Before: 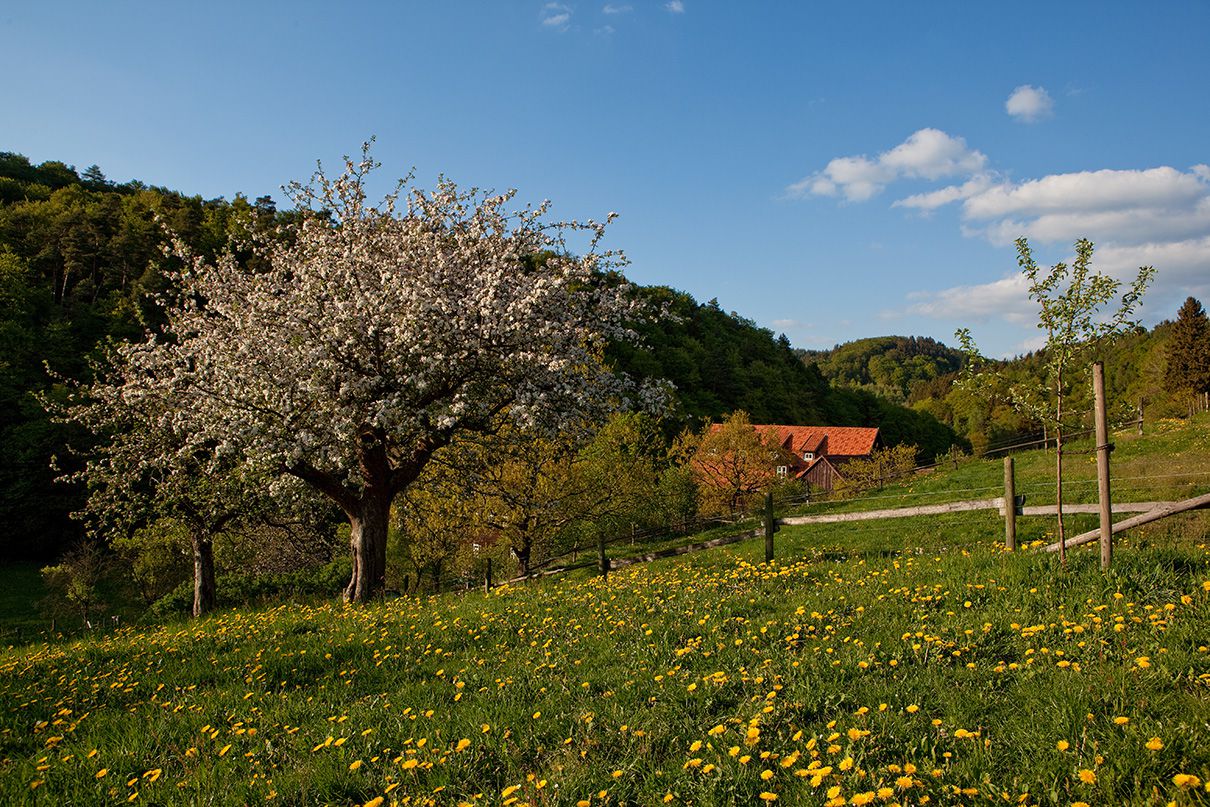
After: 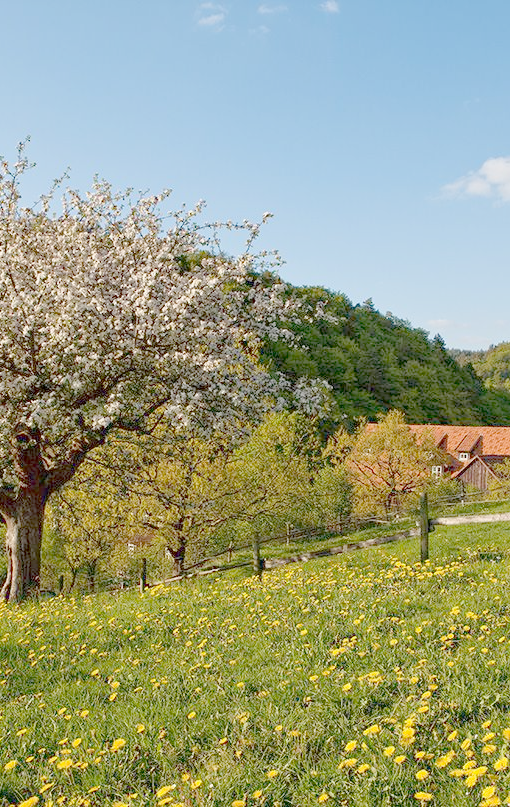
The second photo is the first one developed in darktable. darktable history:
crop: left 28.583%, right 29.231%
